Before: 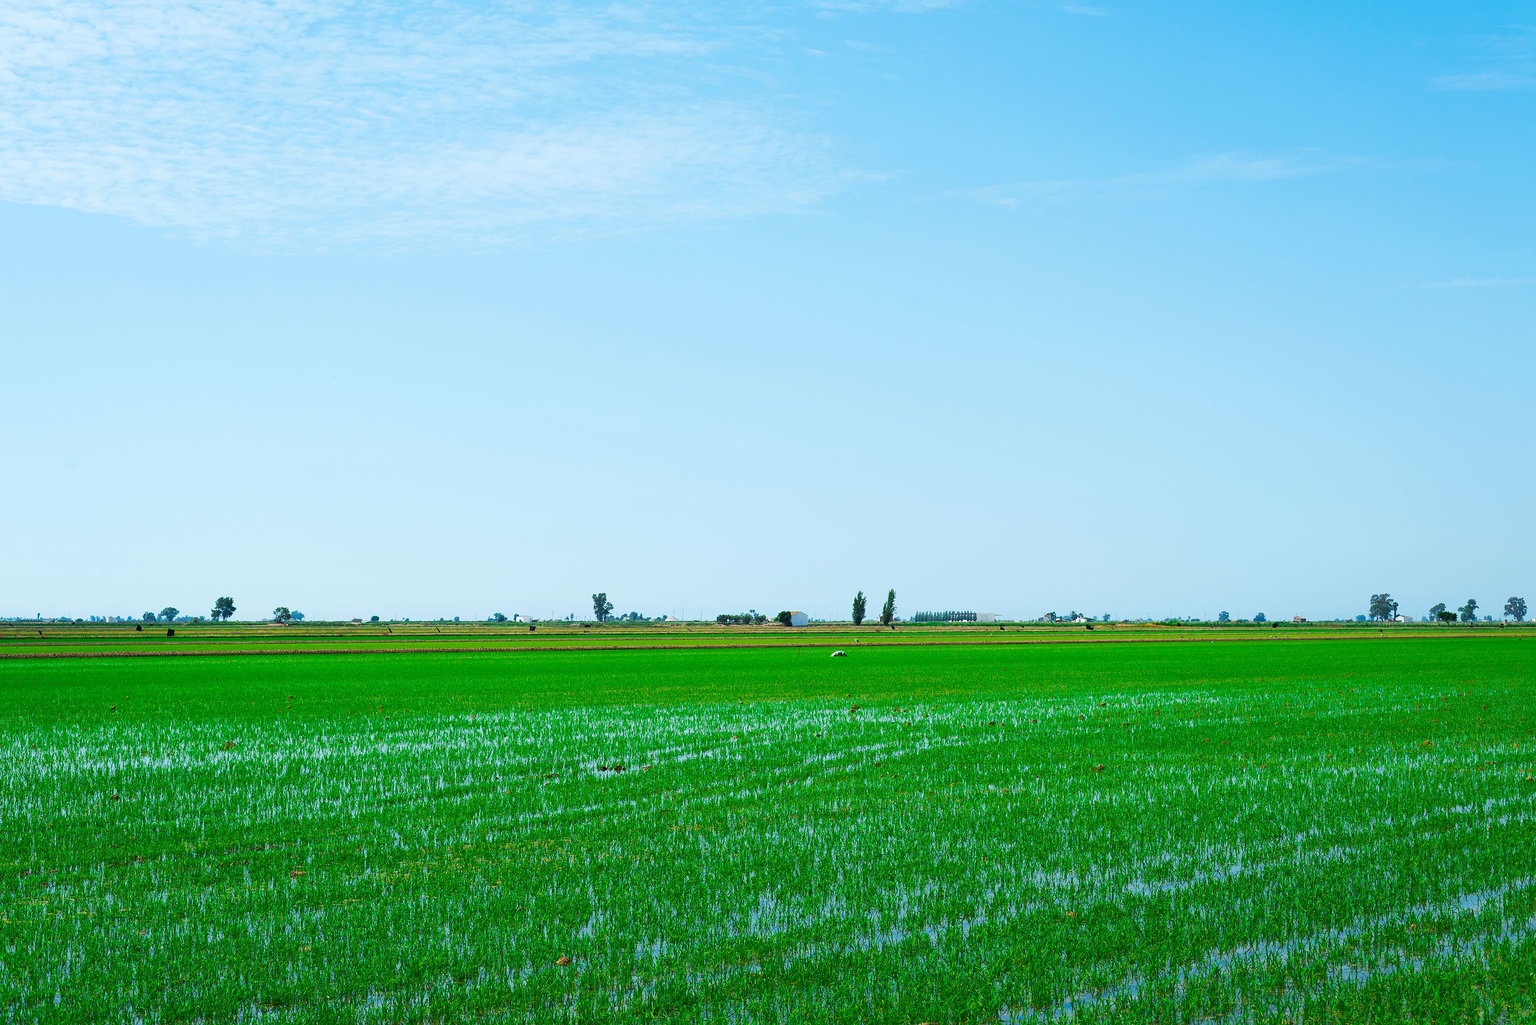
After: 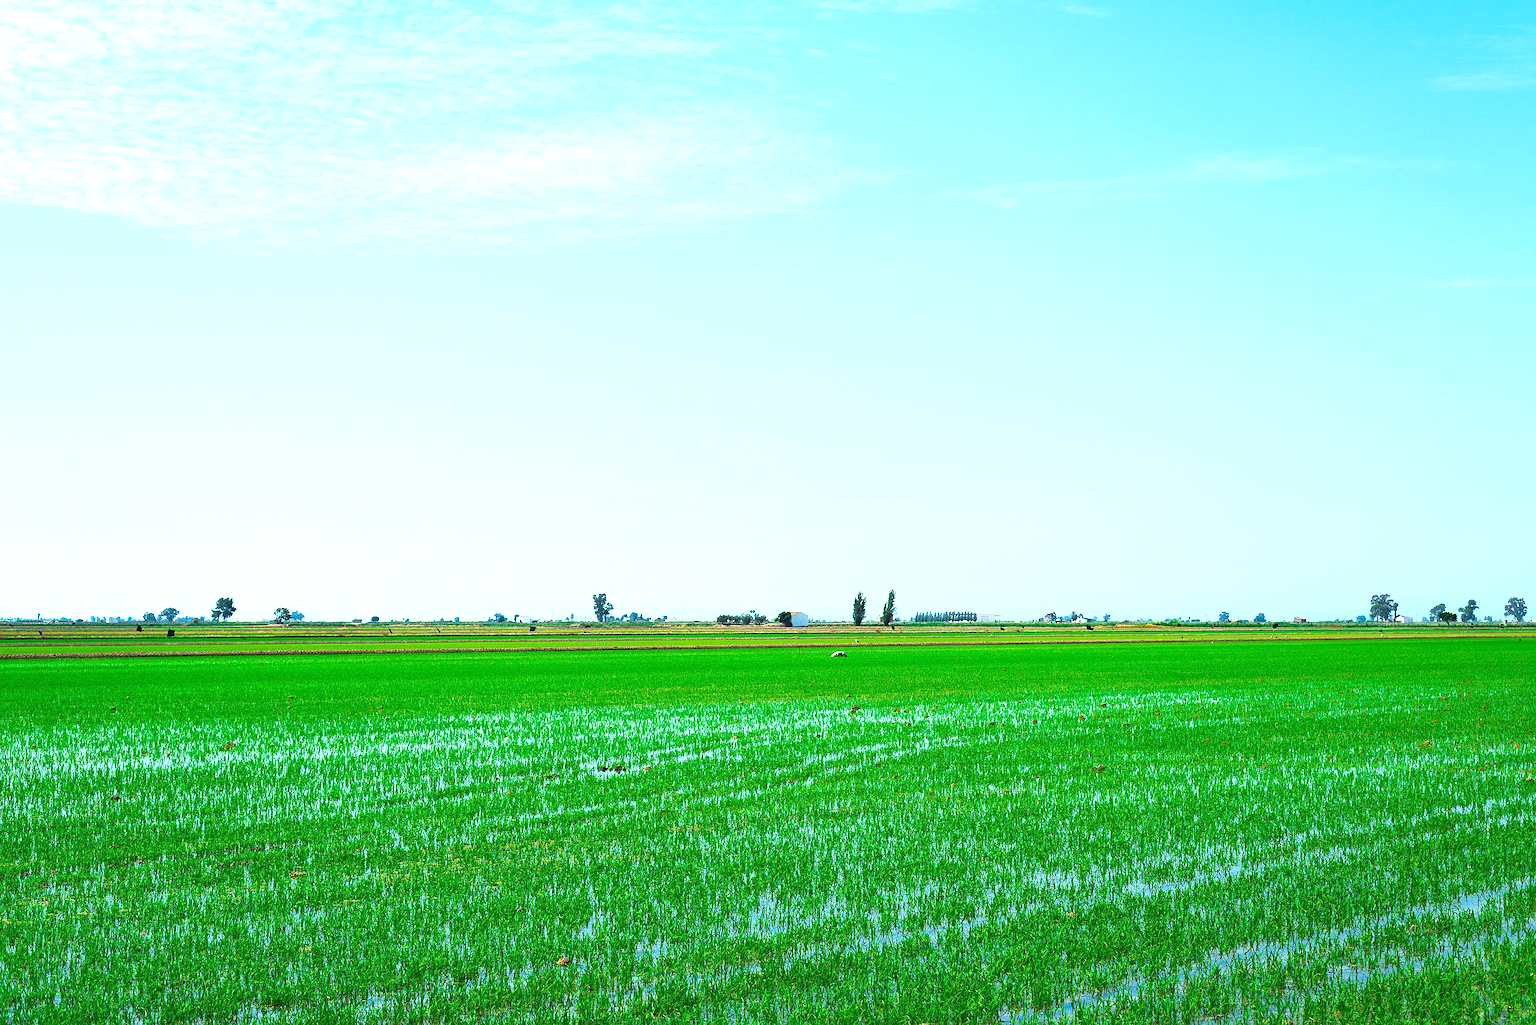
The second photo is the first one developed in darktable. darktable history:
exposure: black level correction 0, exposure 0.7 EV, compensate highlight preservation false
contrast equalizer: y [[0.5, 0.502, 0.506, 0.511, 0.52, 0.537], [0.5 ×6], [0.505, 0.509, 0.518, 0.534, 0.553, 0.561], [0 ×6], [0 ×6]], mix 0.292
sharpen: amount 0.202
